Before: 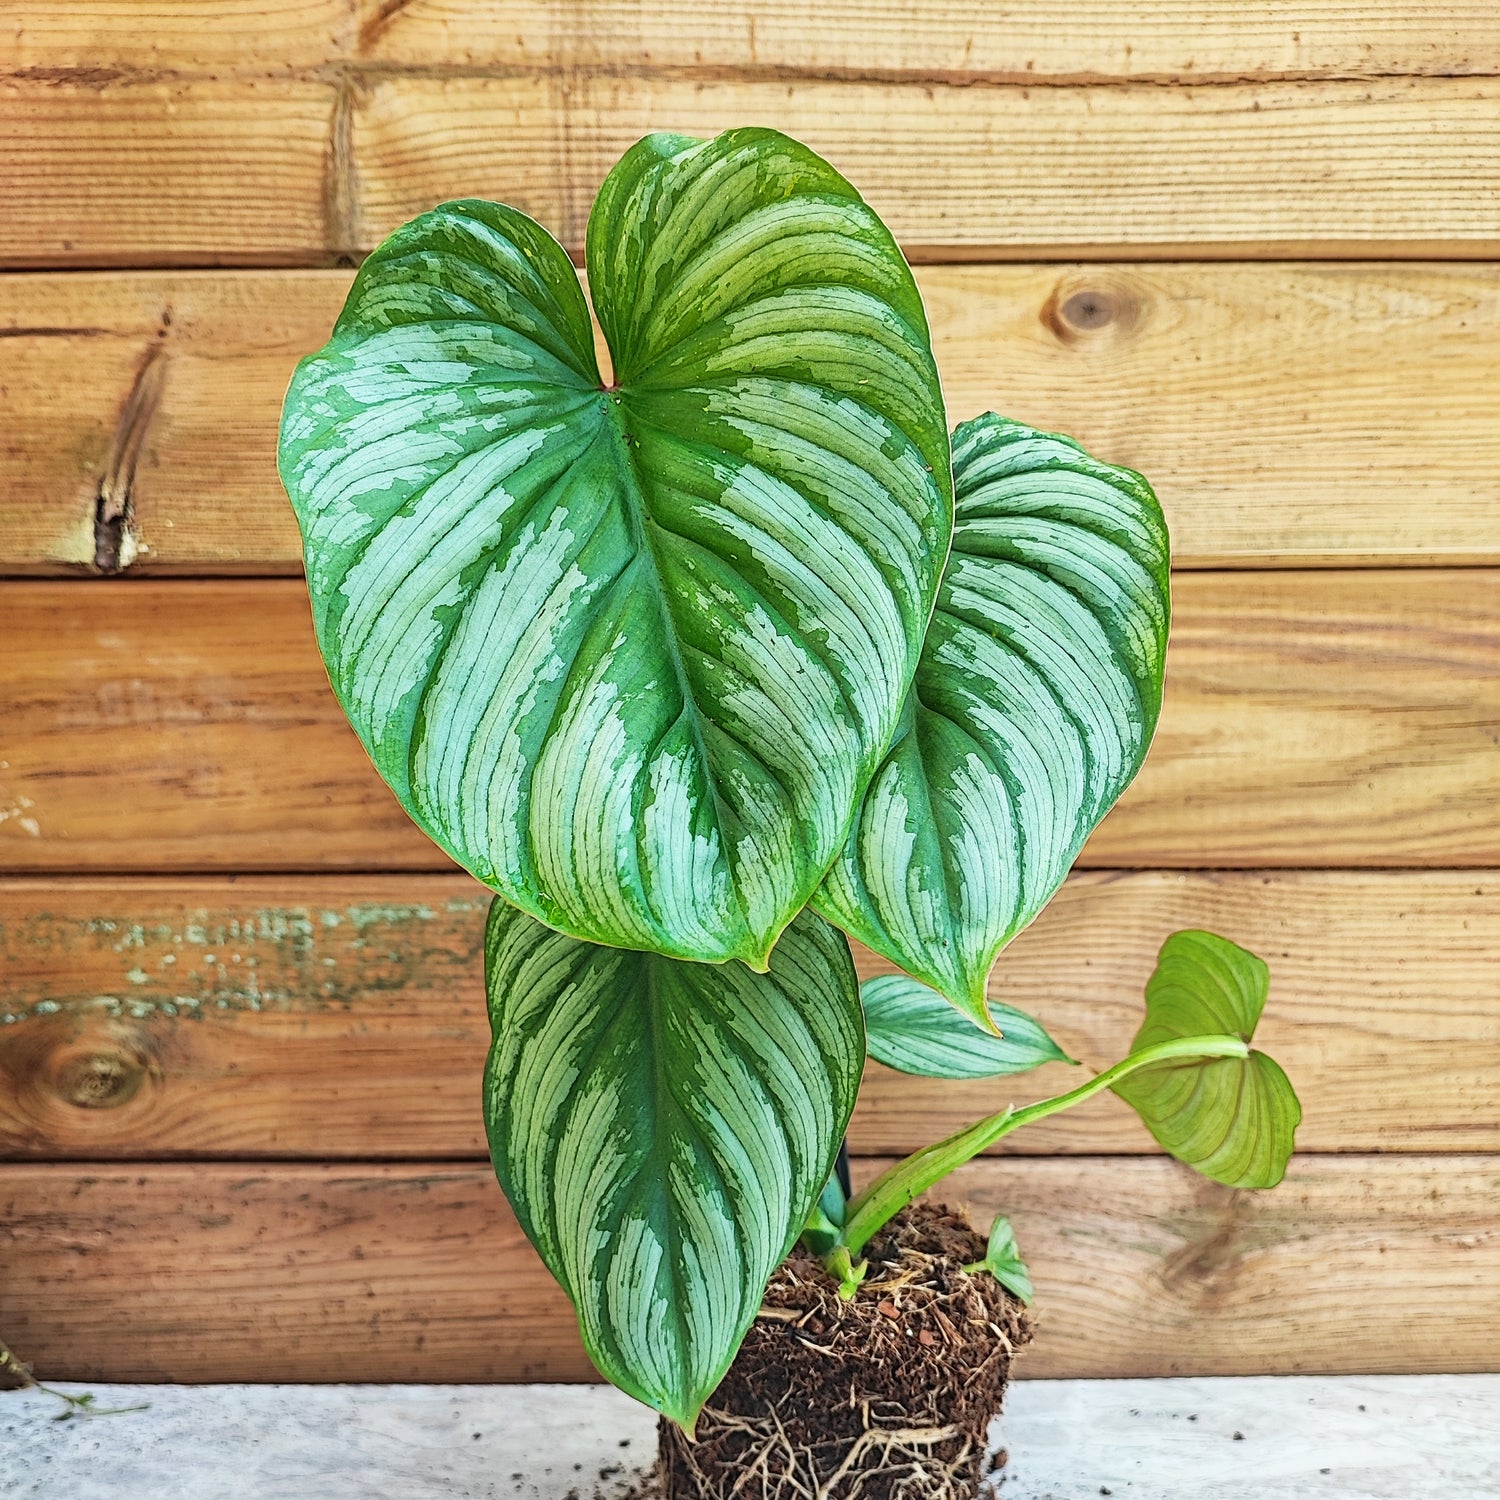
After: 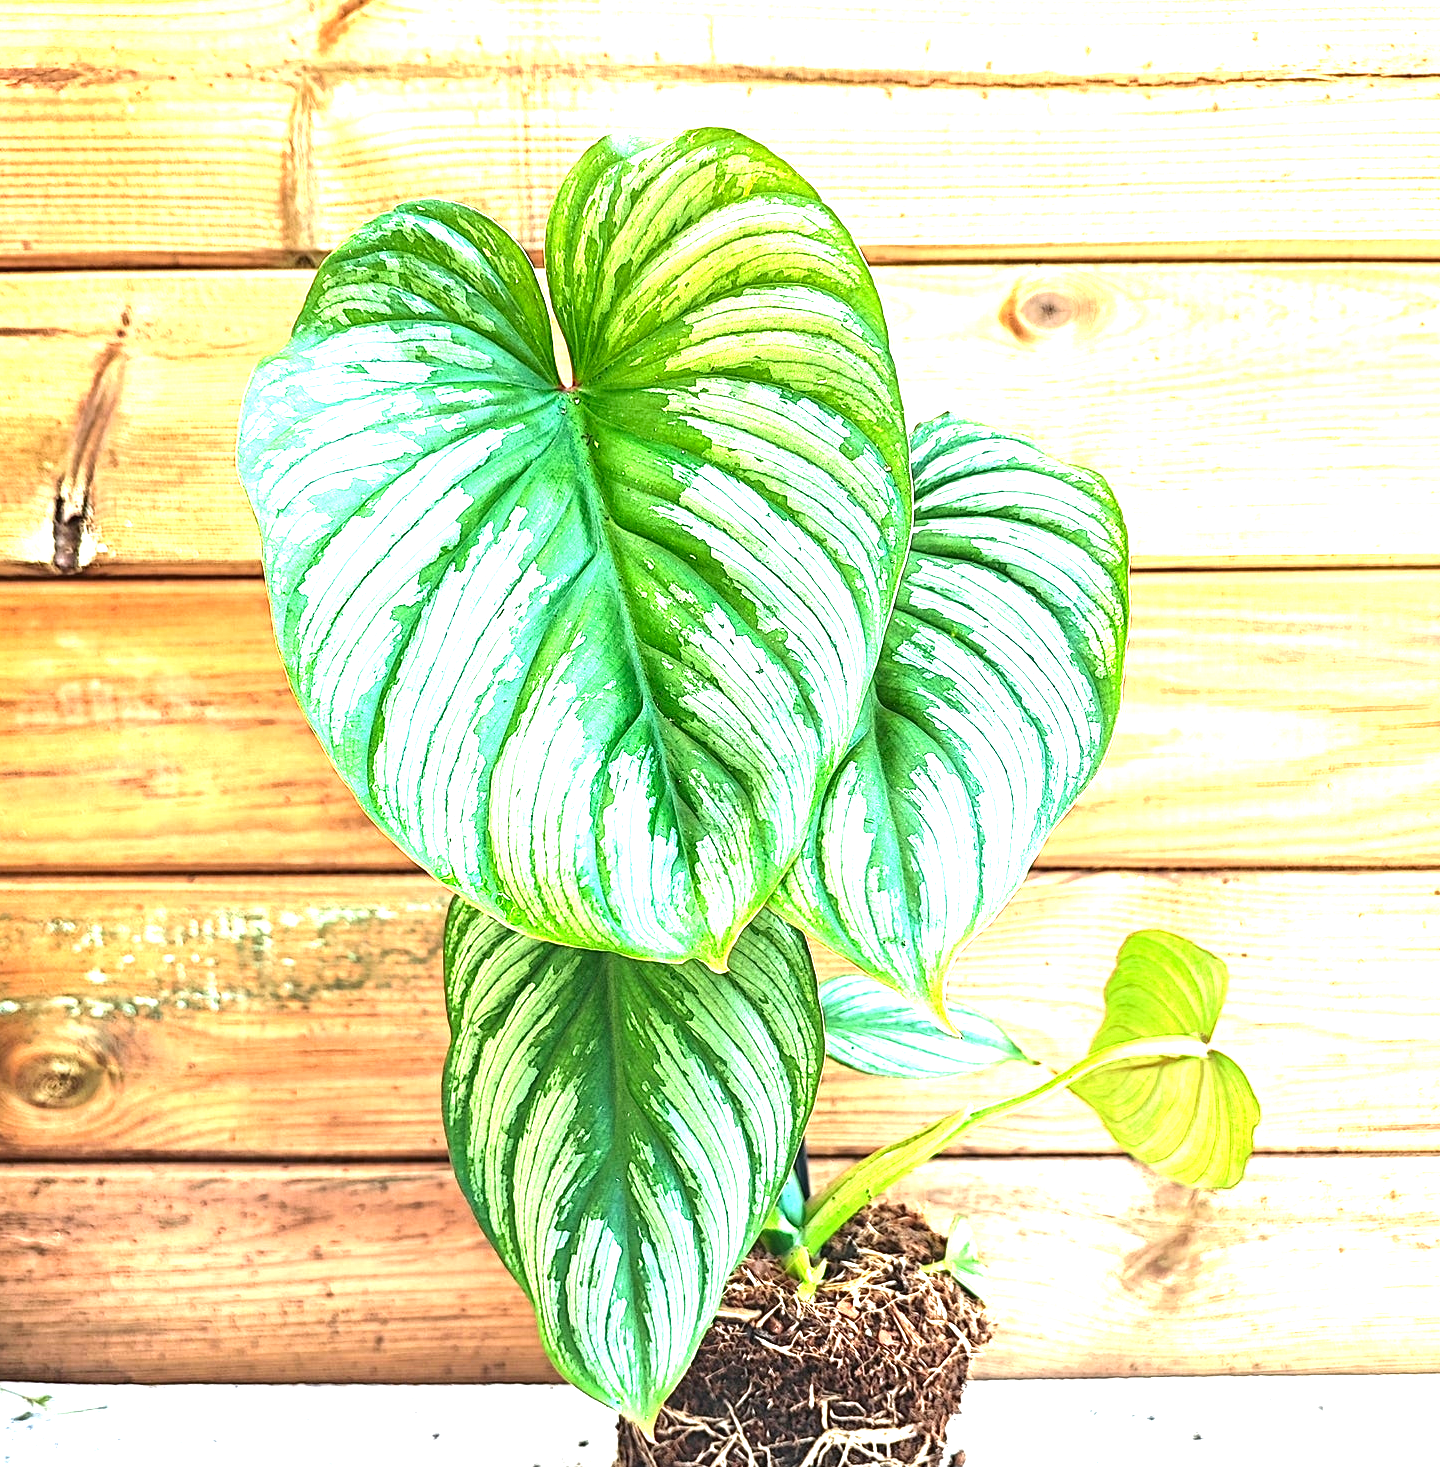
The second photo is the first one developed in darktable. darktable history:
exposure: black level correction 0, exposure 1.745 EV, compensate highlight preservation false
color balance rgb: power › hue 211.9°, perceptual saturation grading › global saturation -2.626%, perceptual saturation grading › shadows -1.112%, global vibrance 20%
crop and rotate: left 2.754%, right 1.189%, bottom 2.174%
contrast brightness saturation: brightness -0.096
